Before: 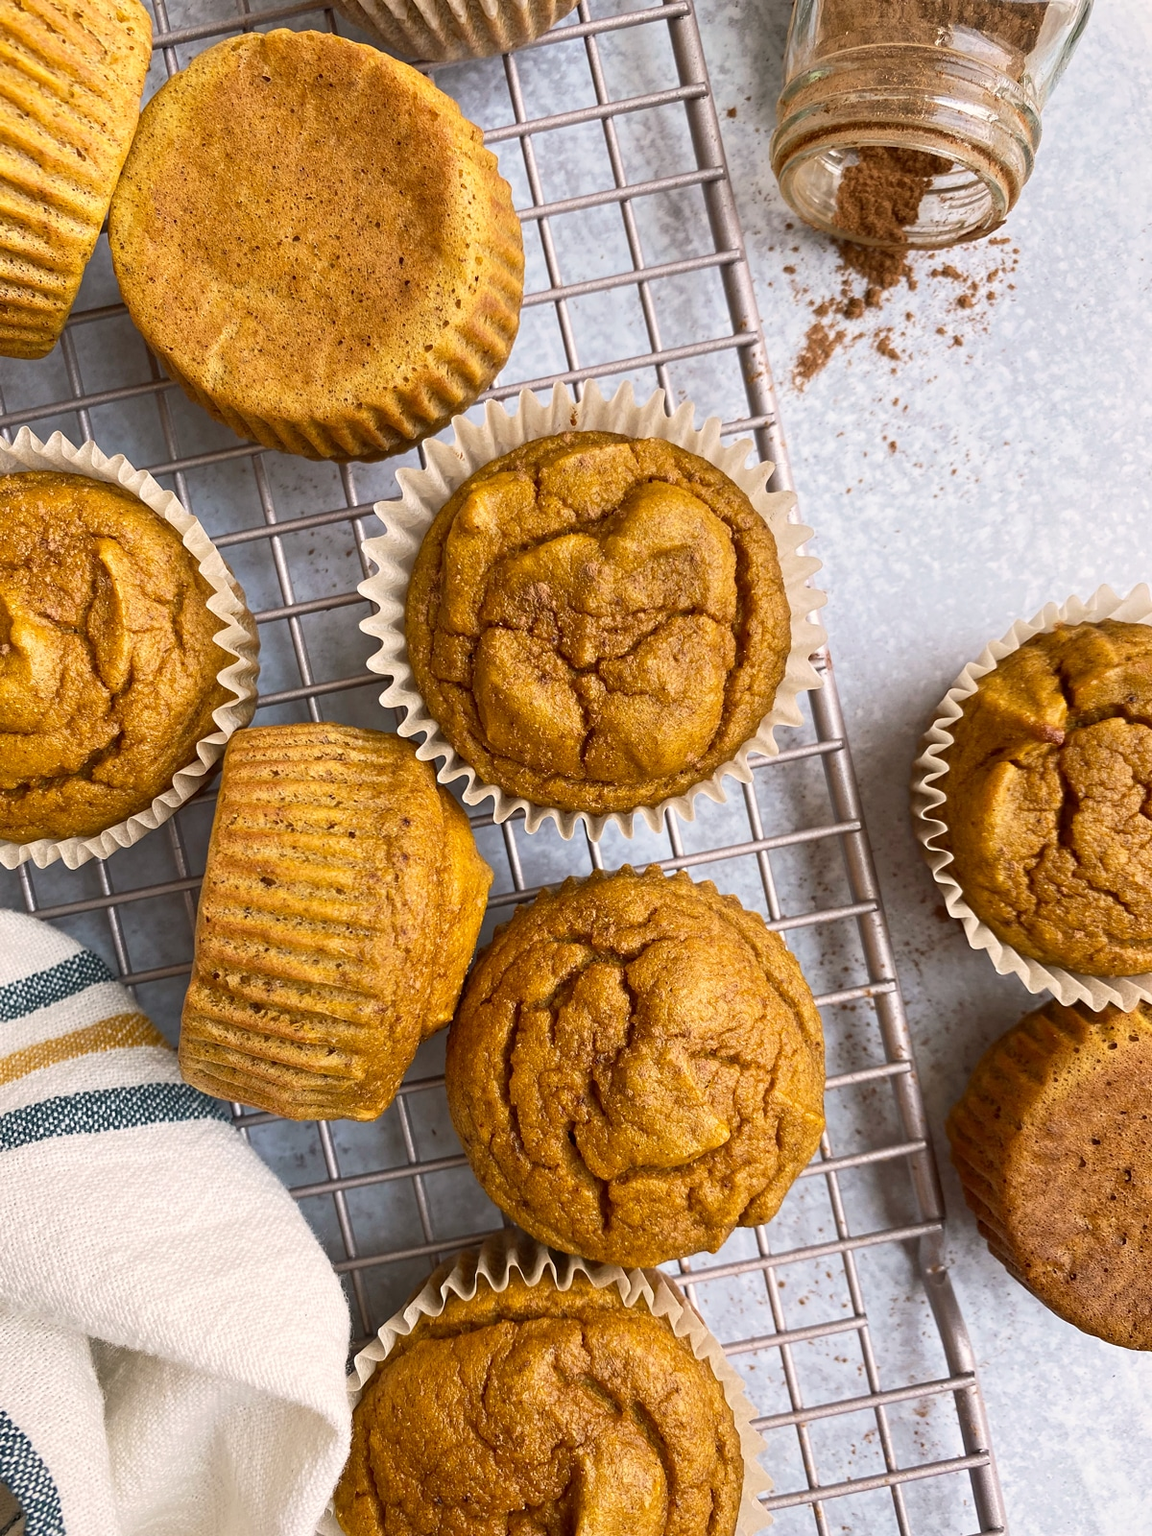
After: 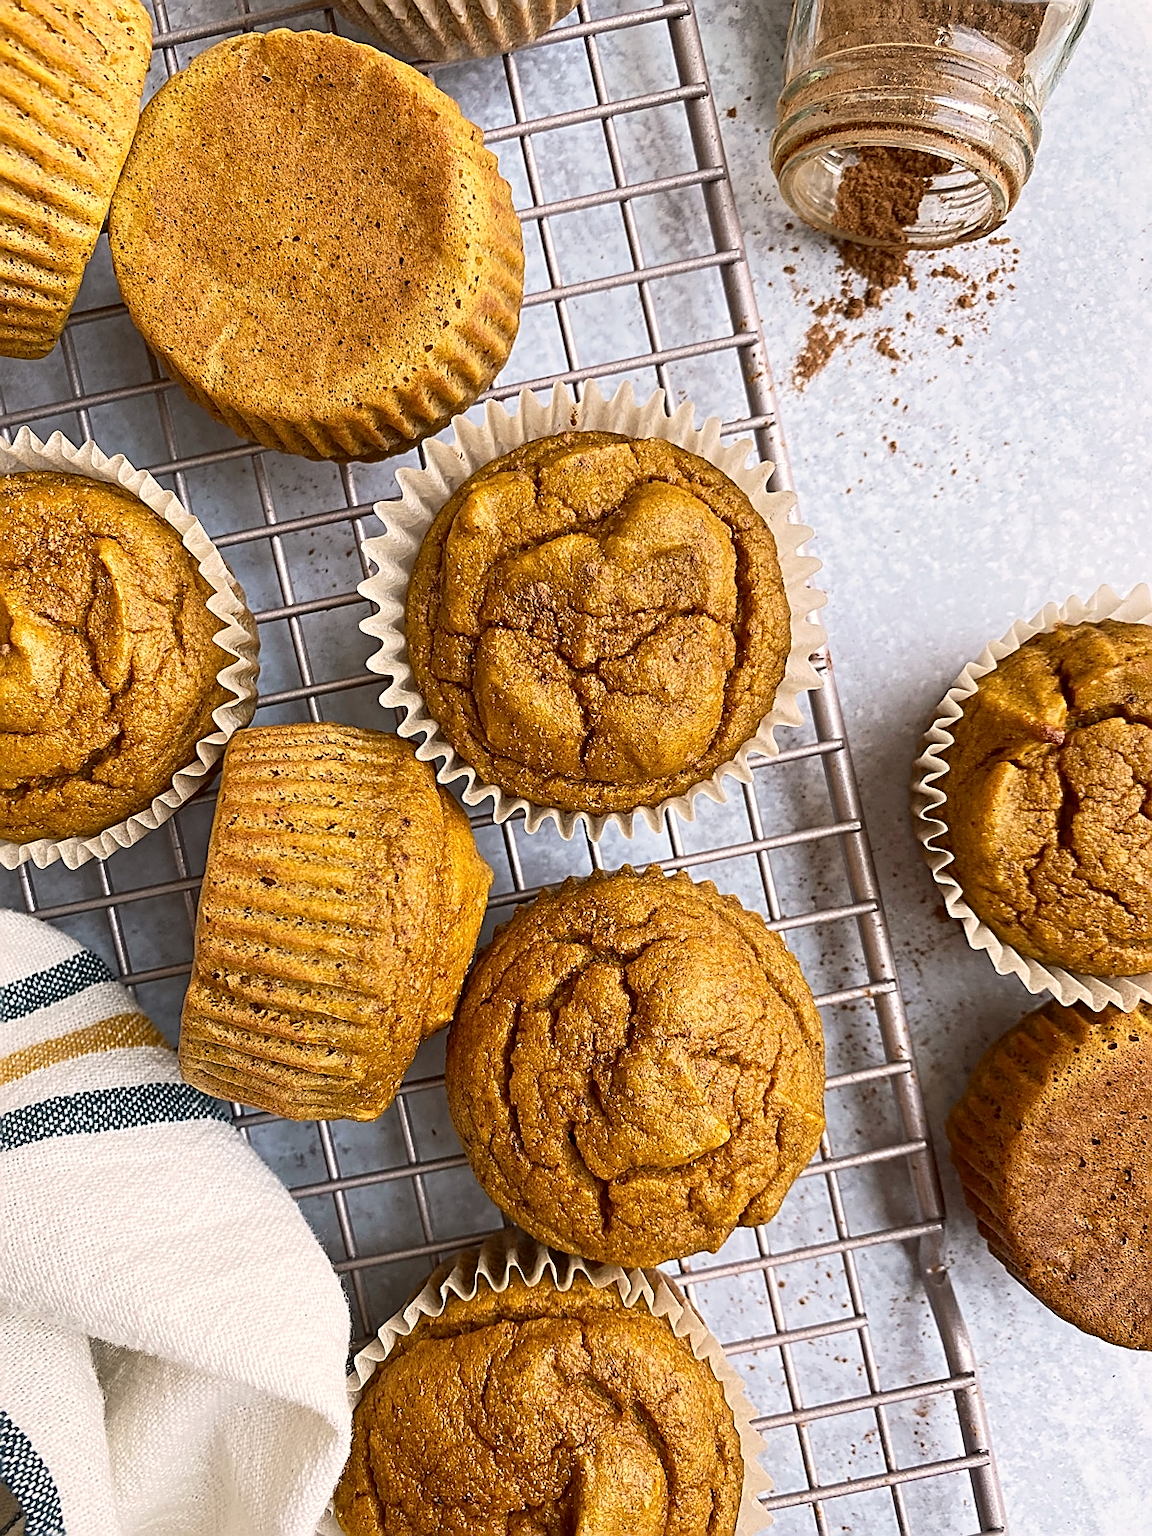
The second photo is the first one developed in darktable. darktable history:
sharpen: amount 1.007
shadows and highlights: shadows -31.03, highlights 29.34
